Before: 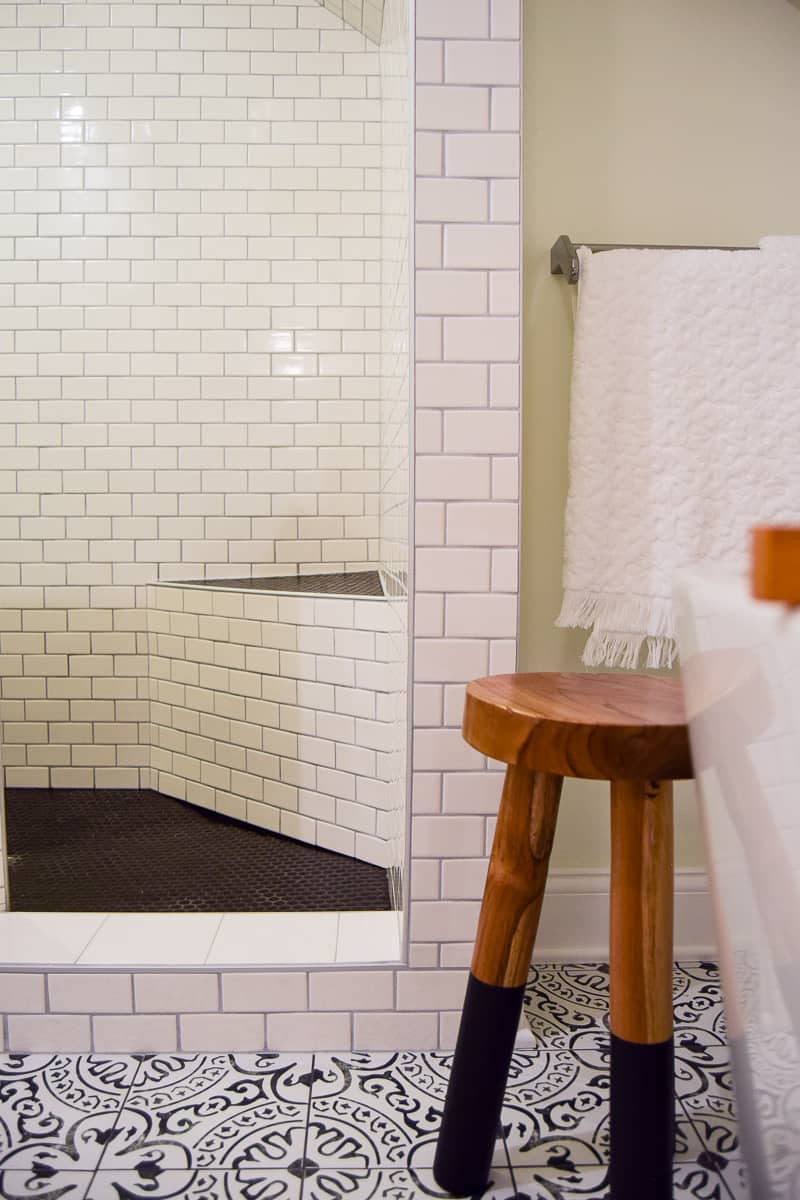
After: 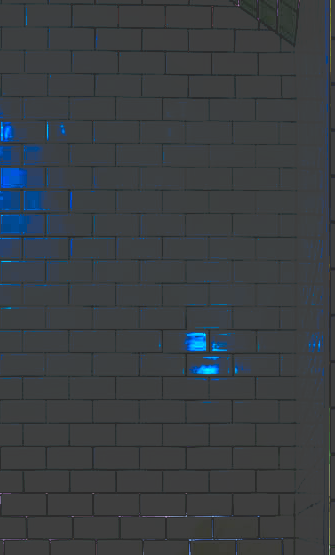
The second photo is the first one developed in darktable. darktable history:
color calibration: illuminant Planckian (black body), x 0.368, y 0.361, temperature 4275.92 K
crop and rotate: left 10.817%, top 0.062%, right 47.194%, bottom 53.626%
exposure: exposure -0.021 EV, compensate highlight preservation false
shadows and highlights: on, module defaults
tone curve: curves: ch0 [(0, 0) (0.003, 0.99) (0.011, 0.983) (0.025, 0.934) (0.044, 0.719) (0.069, 0.382) (0.1, 0.204) (0.136, 0.093) (0.177, 0.094) (0.224, 0.093) (0.277, 0.098) (0.335, 0.214) (0.399, 0.616) (0.468, 0.827) (0.543, 0.464) (0.623, 0.145) (0.709, 0.127) (0.801, 0.187) (0.898, 0.203) (1, 1)], preserve colors none
local contrast: detail 130%
